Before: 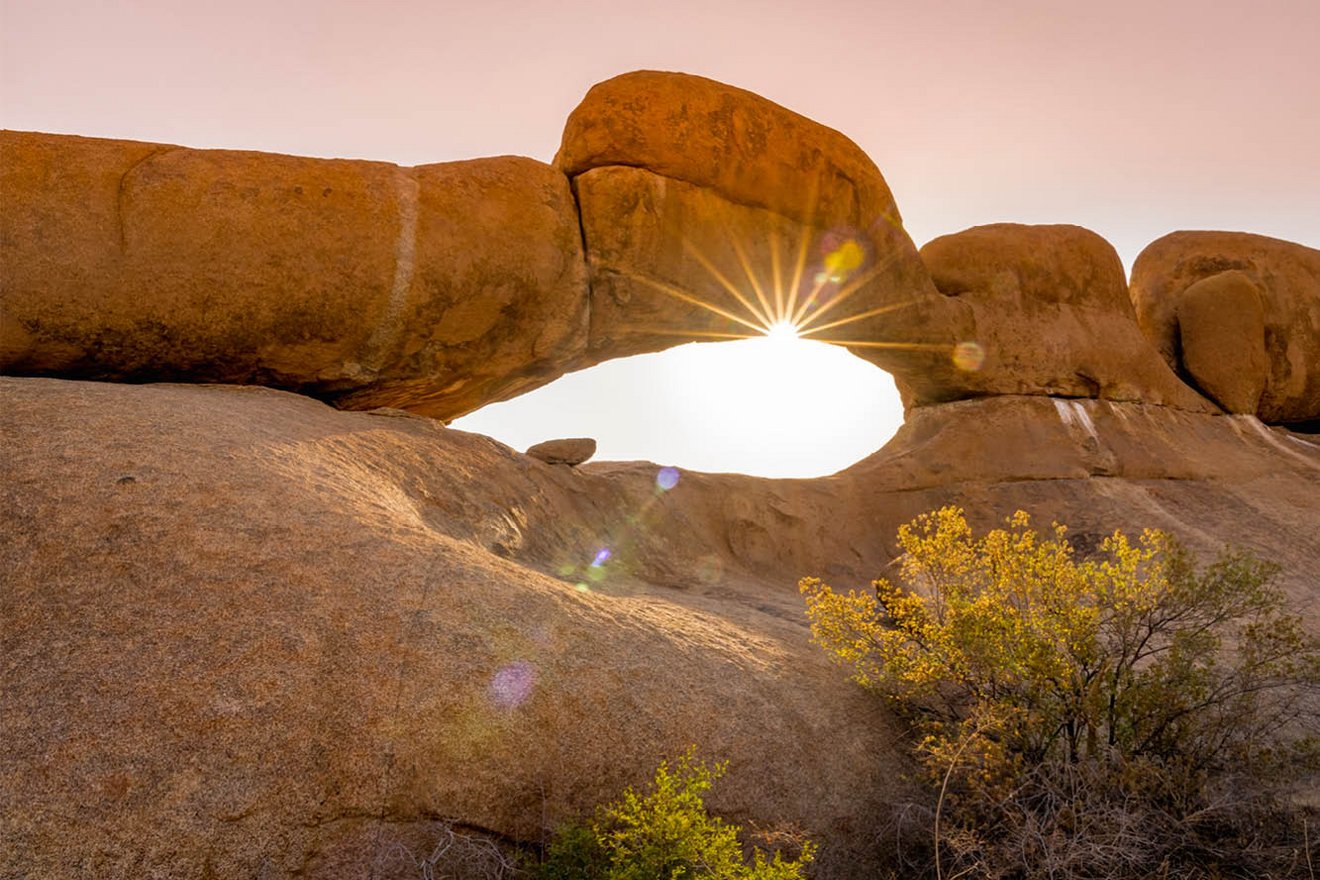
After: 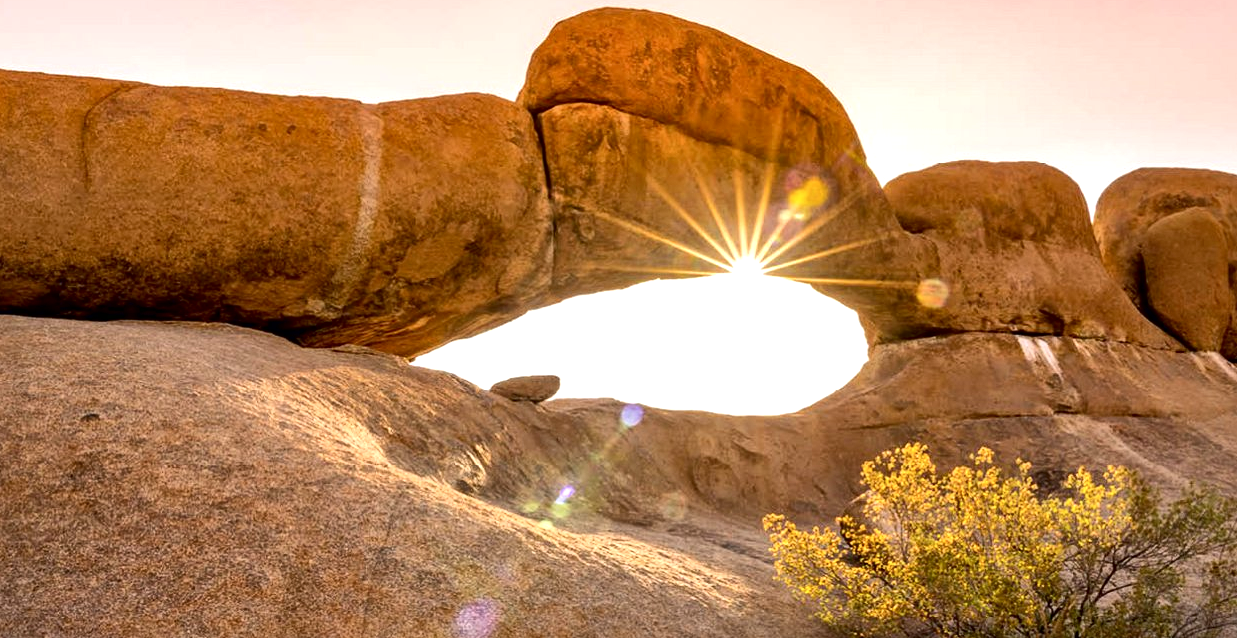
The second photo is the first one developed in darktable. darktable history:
color correction: highlights b* -0.039
crop: left 2.788%, top 7.231%, right 3.425%, bottom 20.241%
local contrast: mode bilateral grid, contrast 20, coarseness 49, detail 171%, midtone range 0.2
exposure: black level correction 0.001, exposure 0.499 EV, compensate highlight preservation false
